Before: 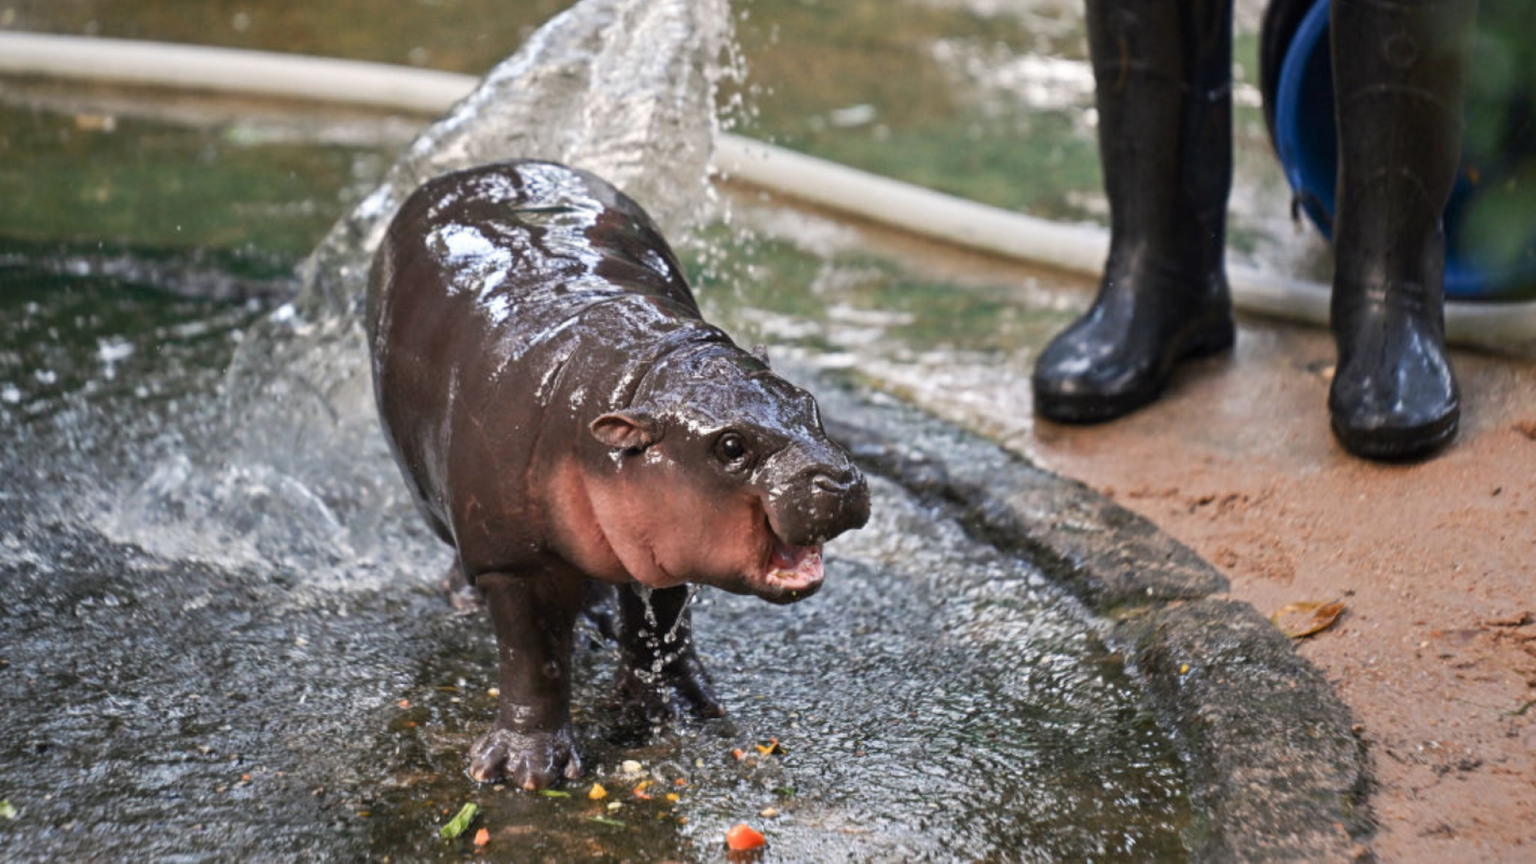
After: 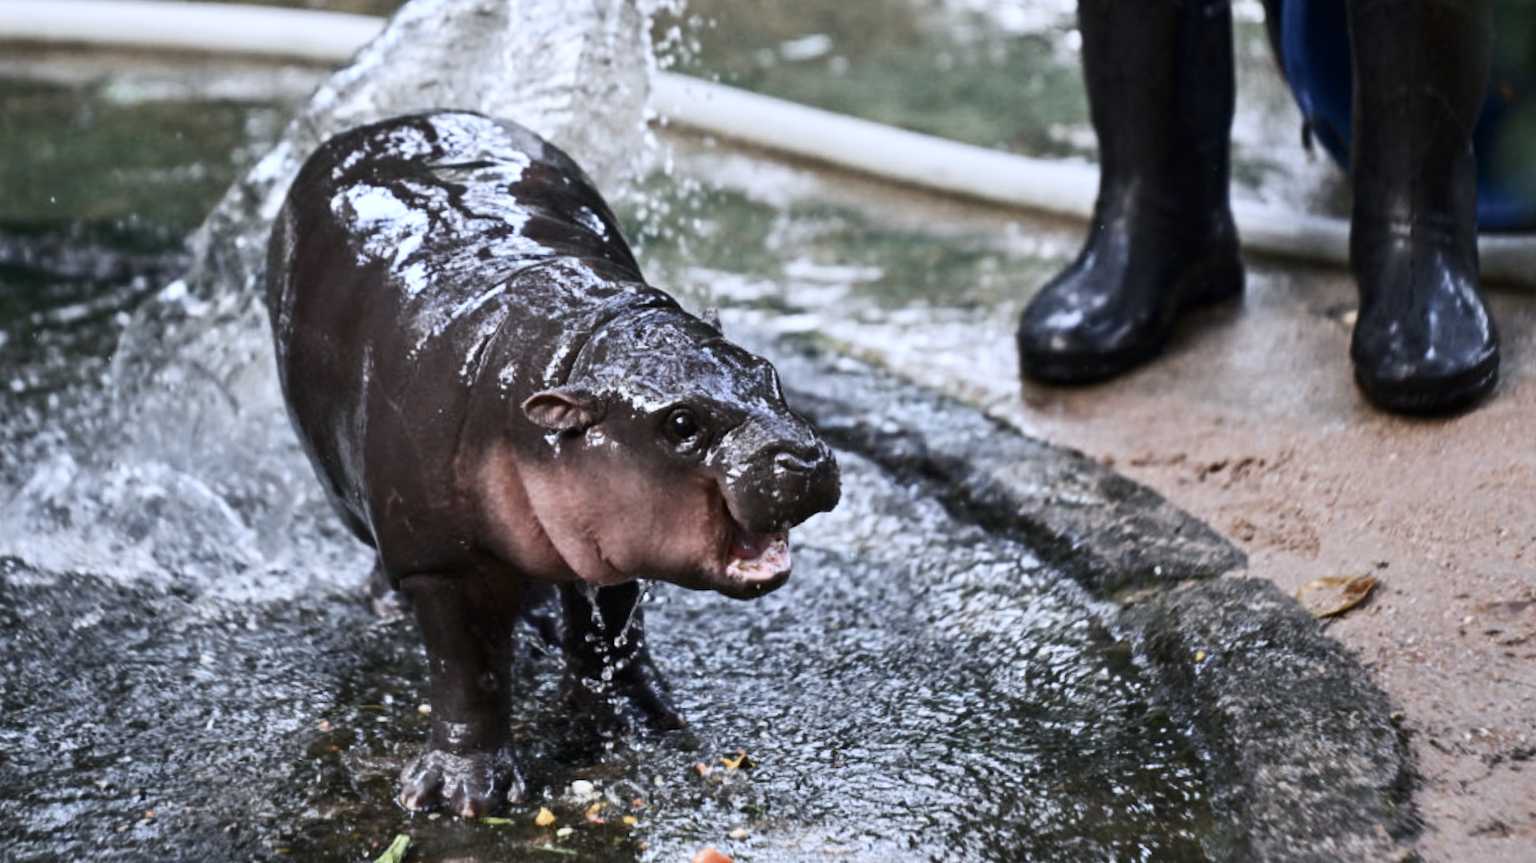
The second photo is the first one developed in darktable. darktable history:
crop and rotate: angle 1.96°, left 5.673%, top 5.673%
tone equalizer: on, module defaults
white balance: red 0.926, green 1.003, blue 1.133
contrast brightness saturation: contrast 0.25, saturation -0.31
